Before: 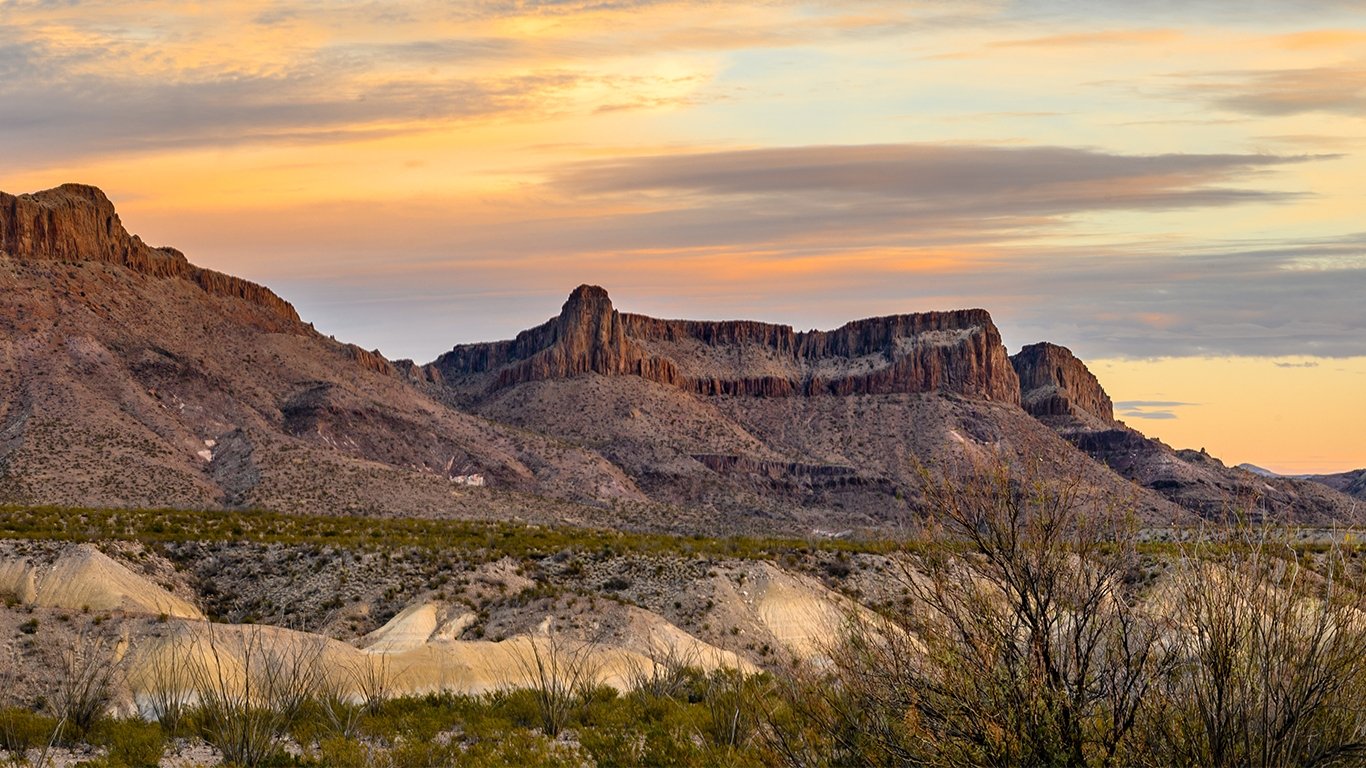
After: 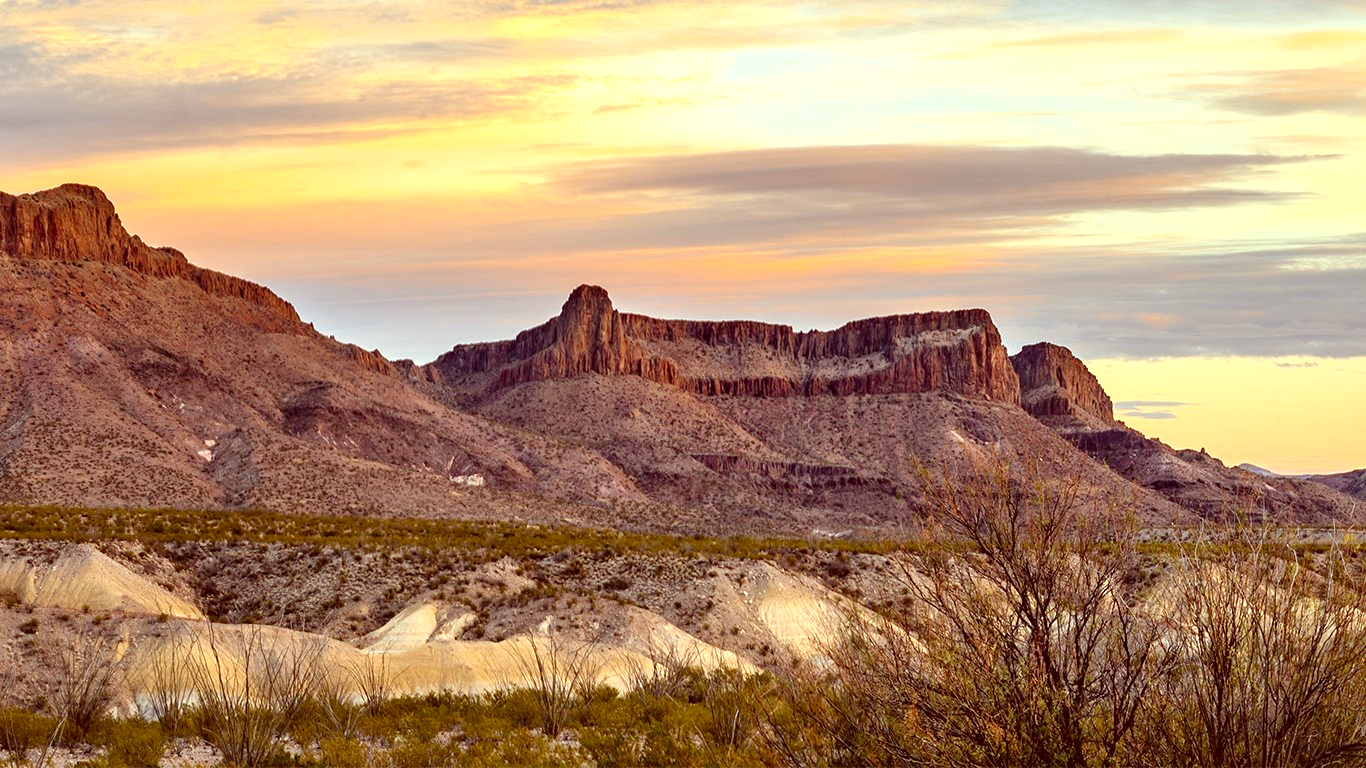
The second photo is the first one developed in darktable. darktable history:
color correction: highlights a* -7.17, highlights b* -0.162, shadows a* 20.79, shadows b* 12.26
exposure: black level correction 0, exposure 0.5 EV, compensate highlight preservation false
